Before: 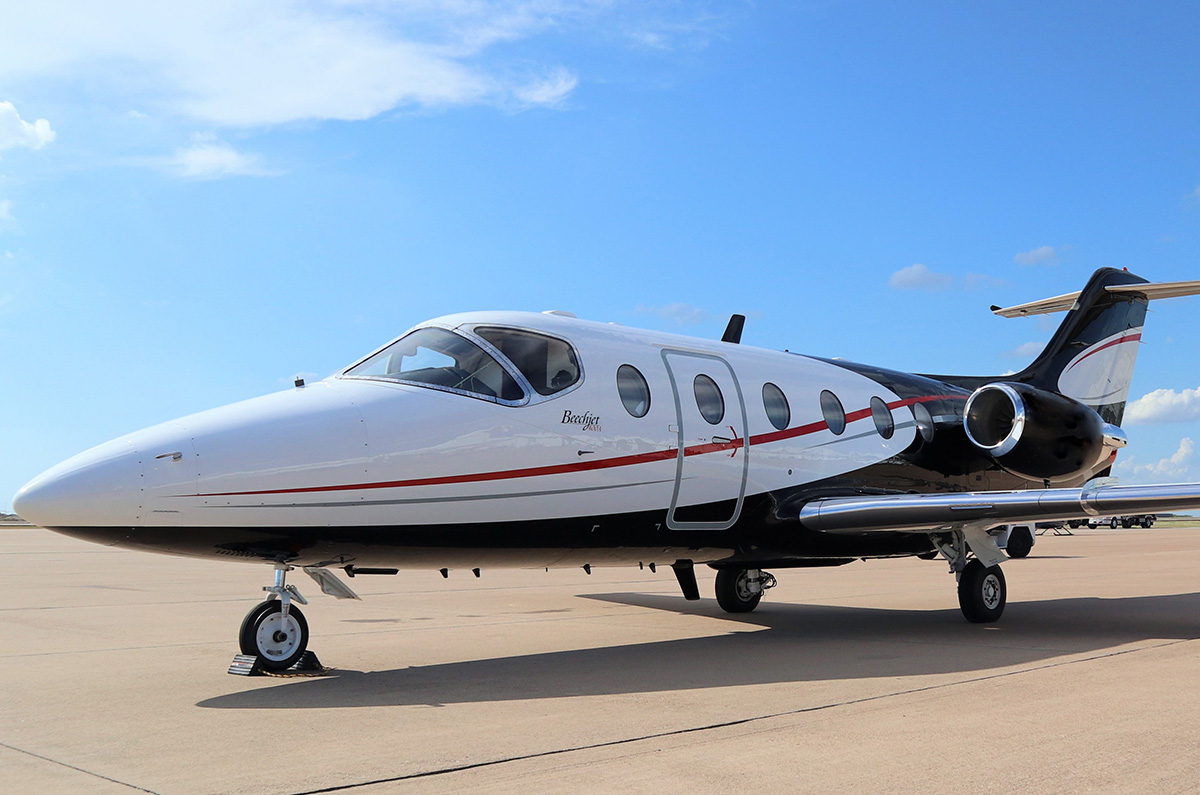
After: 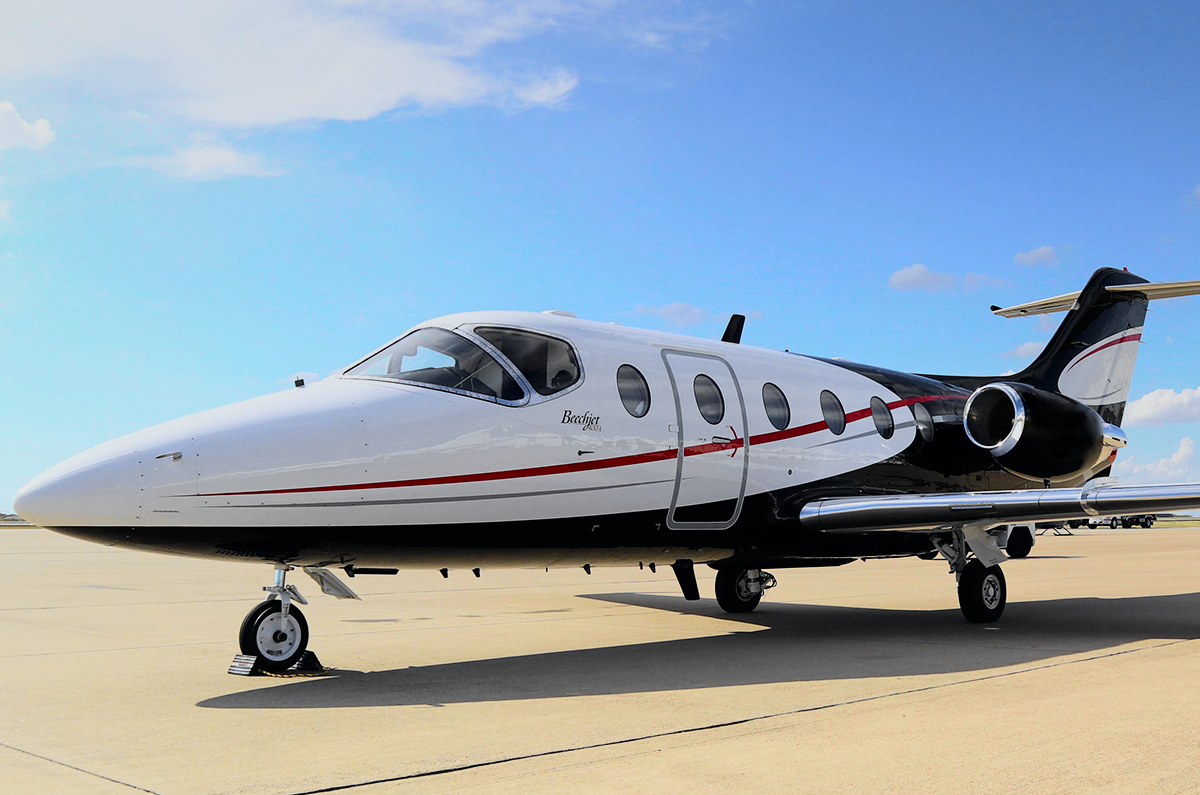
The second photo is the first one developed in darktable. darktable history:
white balance: red 1, blue 1
tone curve: curves: ch0 [(0, 0) (0.078, 0.029) (0.265, 0.241) (0.507, 0.56) (0.744, 0.826) (1, 0.948)]; ch1 [(0, 0) (0.346, 0.307) (0.418, 0.383) (0.46, 0.439) (0.482, 0.493) (0.502, 0.5) (0.517, 0.506) (0.55, 0.557) (0.601, 0.637) (0.666, 0.7) (1, 1)]; ch2 [(0, 0) (0.346, 0.34) (0.431, 0.45) (0.485, 0.494) (0.5, 0.498) (0.508, 0.499) (0.532, 0.546) (0.579, 0.628) (0.625, 0.668) (1, 1)], color space Lab, independent channels, preserve colors none
graduated density: on, module defaults
